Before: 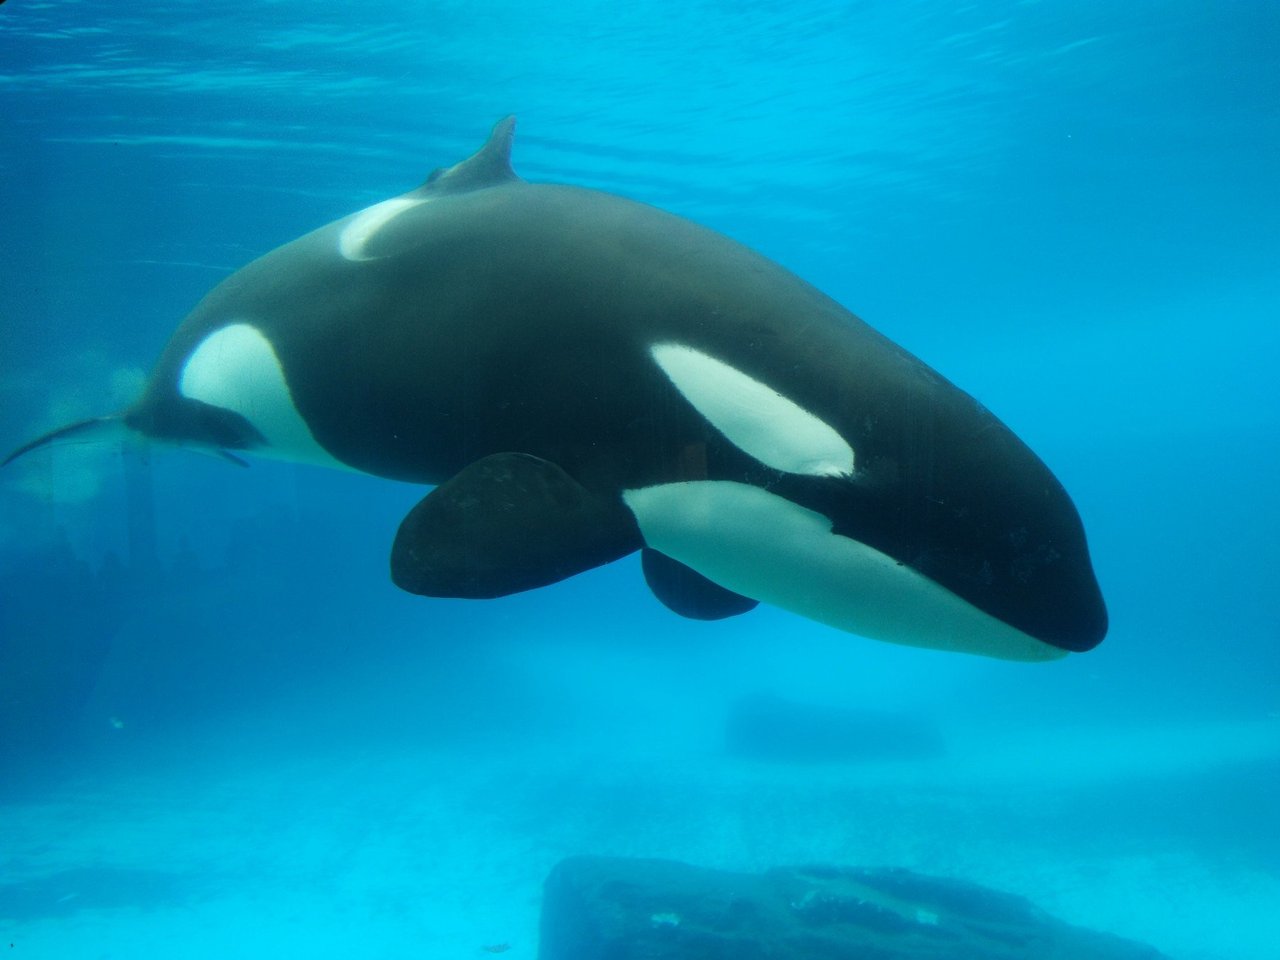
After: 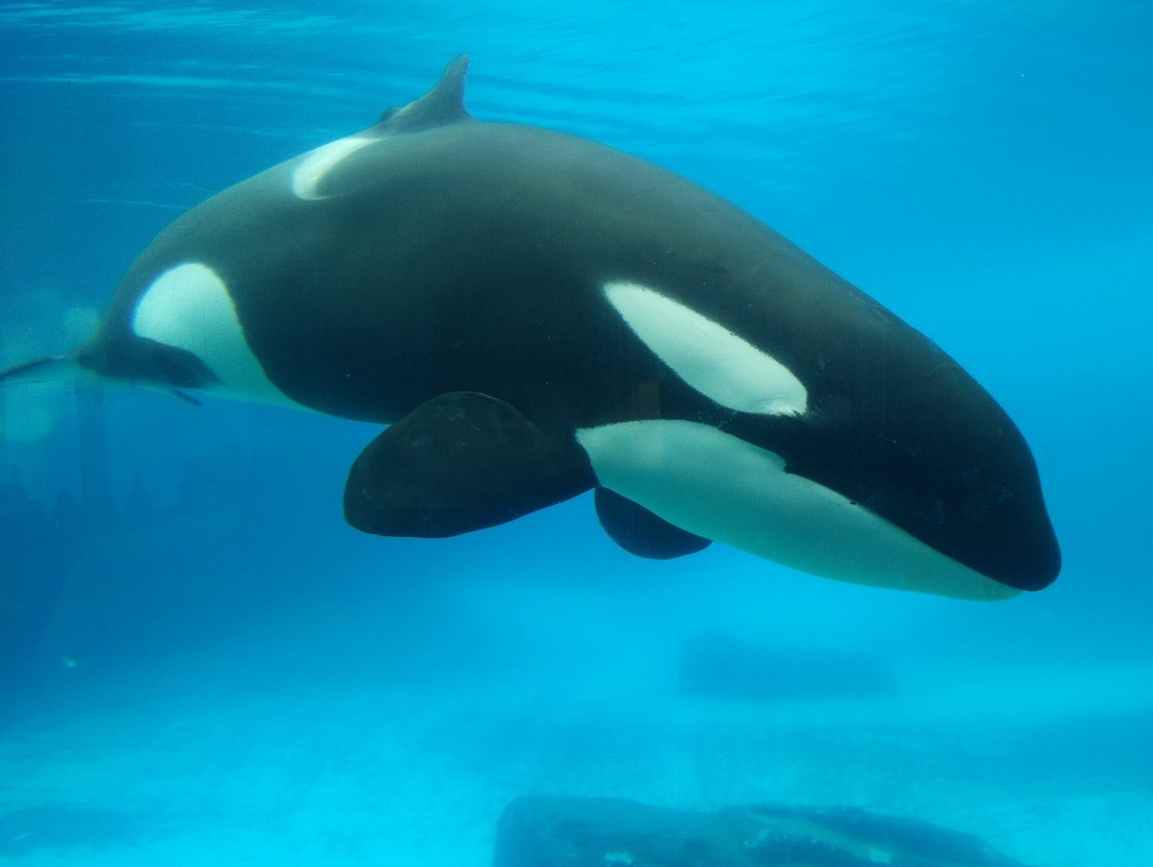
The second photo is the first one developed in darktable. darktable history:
crop: left 3.673%, top 6.382%, right 6.221%, bottom 3.257%
